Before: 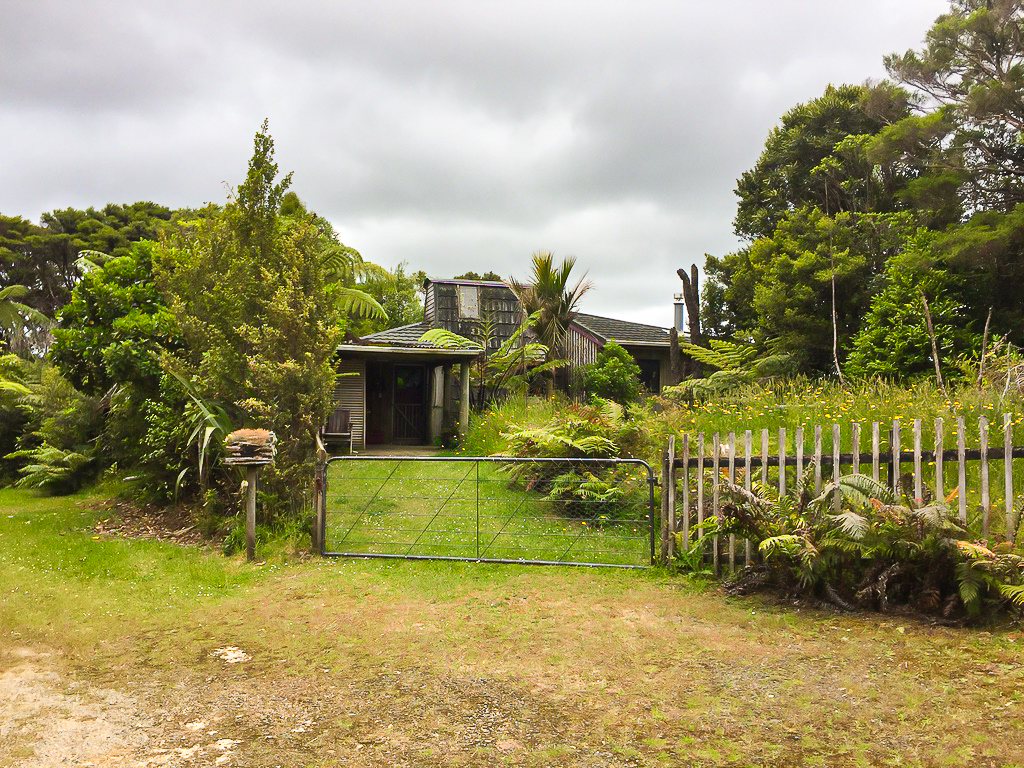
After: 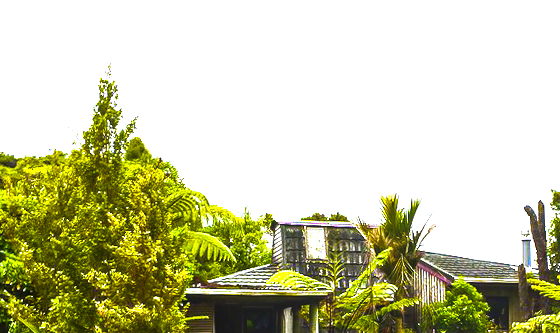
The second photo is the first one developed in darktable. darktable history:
color balance rgb: linear chroma grading › shadows 10%, linear chroma grading › highlights 10%, linear chroma grading › global chroma 15%, linear chroma grading › mid-tones 15%, perceptual saturation grading › global saturation 40%, perceptual saturation grading › highlights -25%, perceptual saturation grading › mid-tones 35%, perceptual saturation grading › shadows 35%, perceptual brilliance grading › global brilliance 11.29%, global vibrance 11.29%
white balance: red 0.954, blue 1.079
local contrast: on, module defaults
tone equalizer: -8 EV -1.08 EV, -7 EV -1.01 EV, -6 EV -0.867 EV, -5 EV -0.578 EV, -3 EV 0.578 EV, -2 EV 0.867 EV, -1 EV 1.01 EV, +0 EV 1.08 EV, edges refinement/feathering 500, mask exposure compensation -1.57 EV, preserve details no
crop: left 15.306%, top 9.065%, right 30.789%, bottom 48.638%
rotate and perspective: rotation -1.24°, automatic cropping off
